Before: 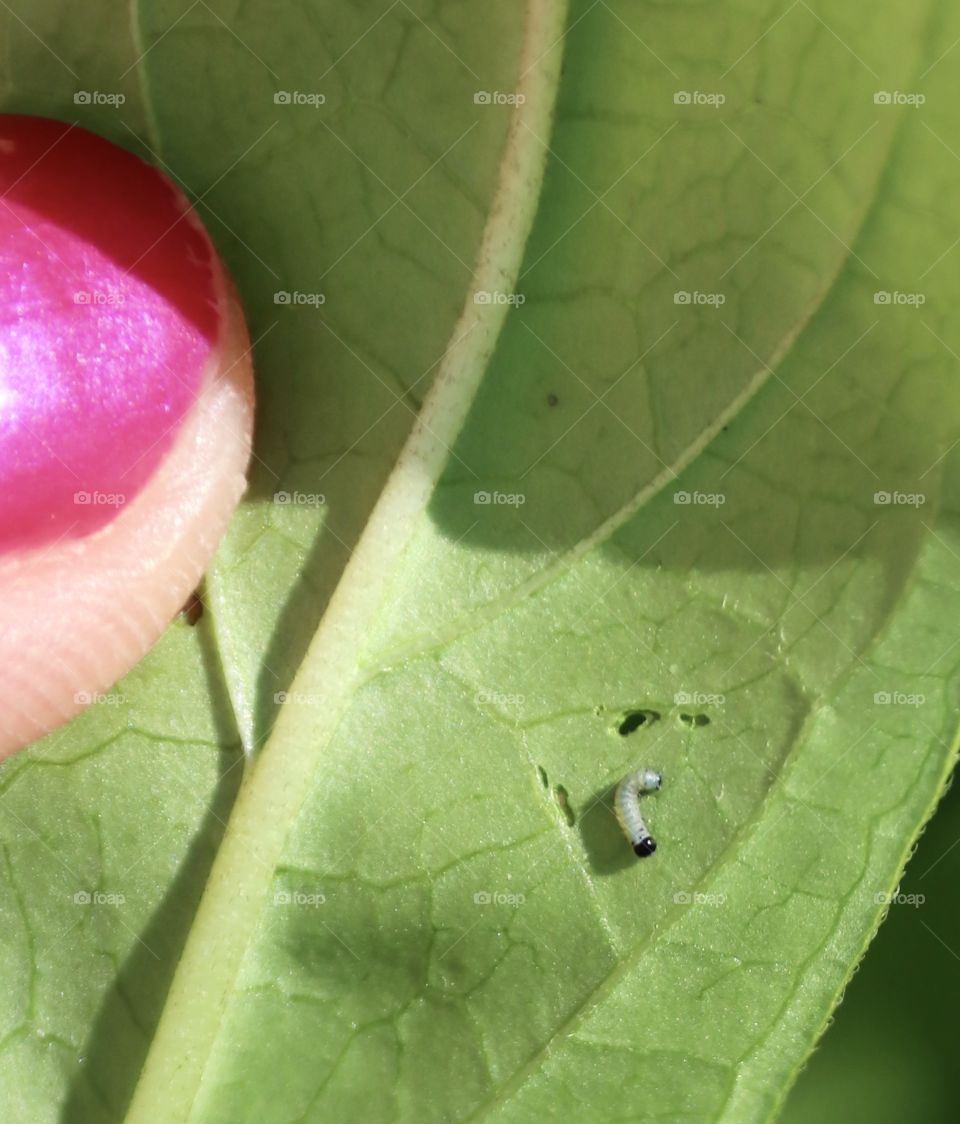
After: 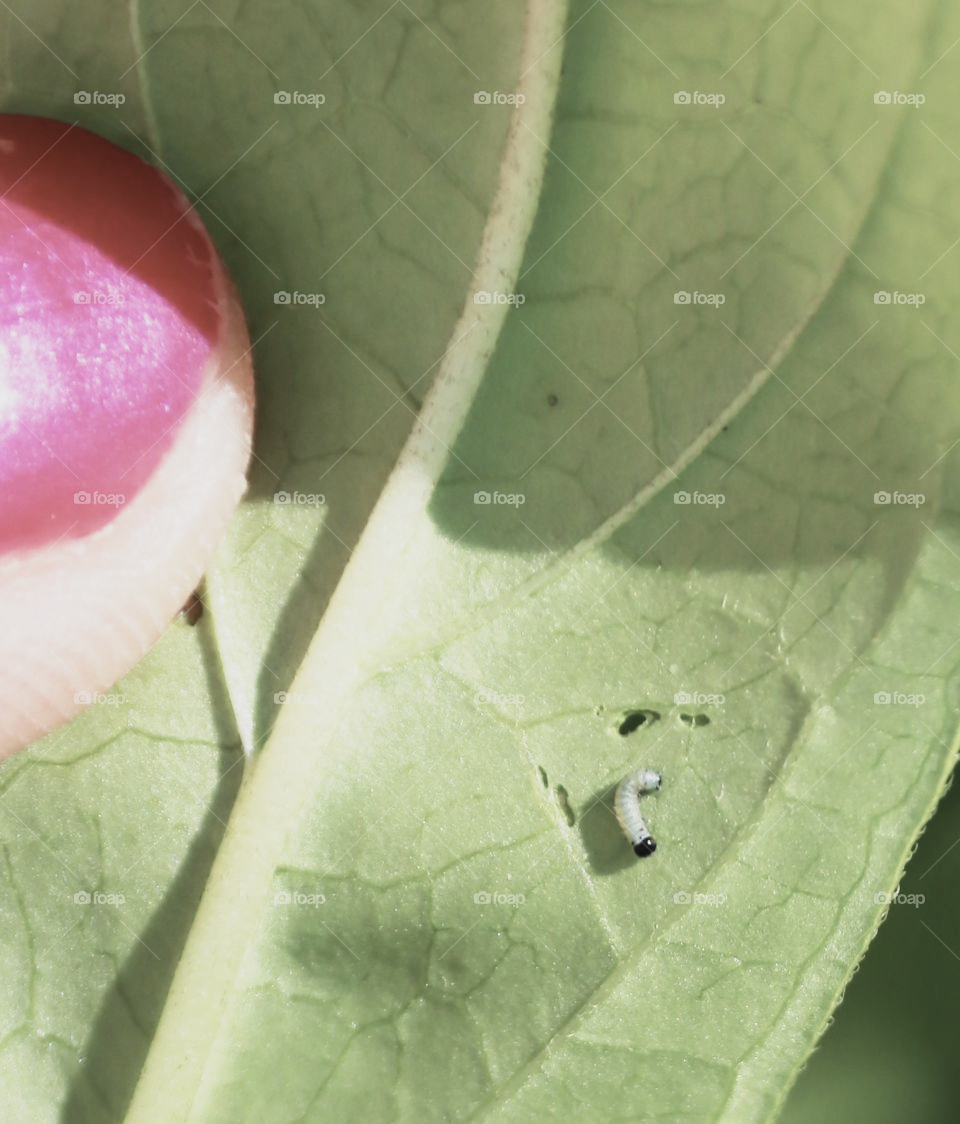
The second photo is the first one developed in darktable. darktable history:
base curve: curves: ch0 [(0, 0) (0.088, 0.125) (0.176, 0.251) (0.354, 0.501) (0.613, 0.749) (1, 0.877)], preserve colors none
contrast brightness saturation: contrast -0.047, saturation -0.393
